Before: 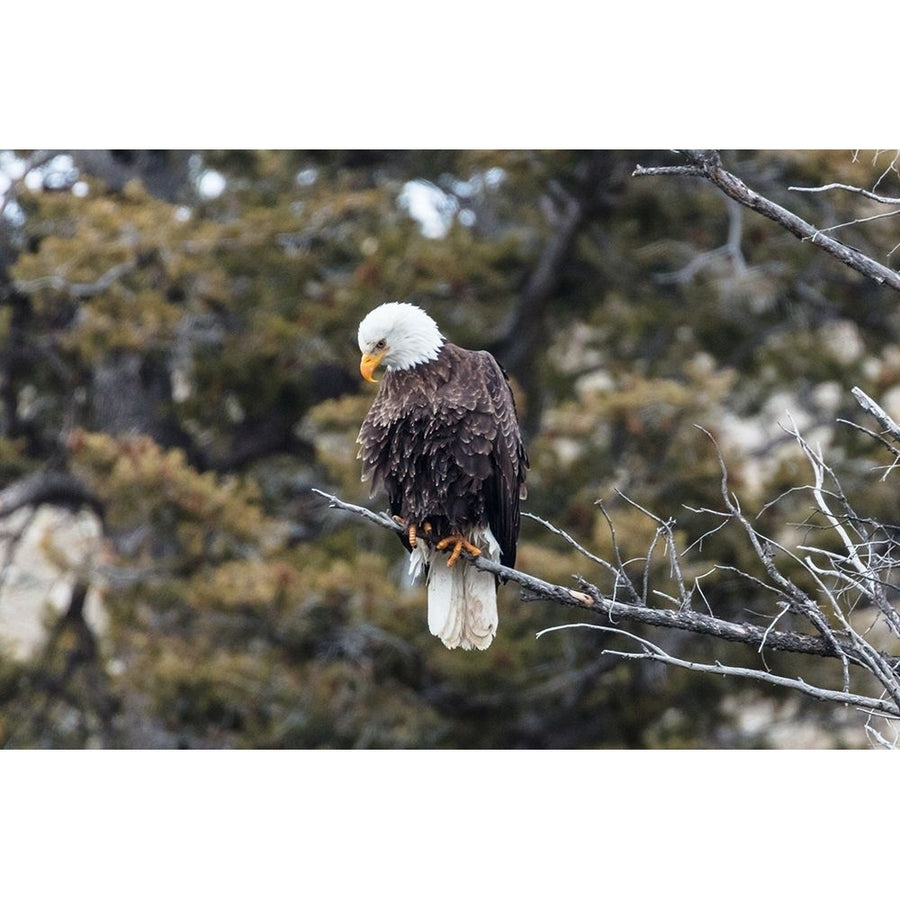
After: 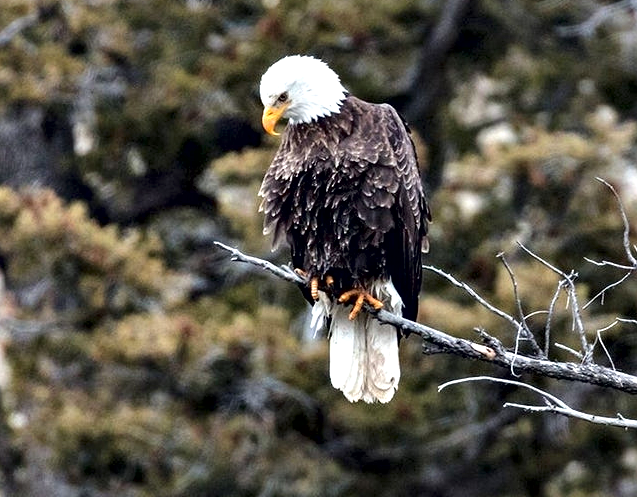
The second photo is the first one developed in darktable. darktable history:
crop: left 10.895%, top 27.47%, right 18.32%, bottom 17.223%
contrast equalizer: octaves 7, y [[0.6 ×6], [0.55 ×6], [0 ×6], [0 ×6], [0 ×6]]
local contrast: mode bilateral grid, contrast 20, coarseness 100, detail 150%, midtone range 0.2
